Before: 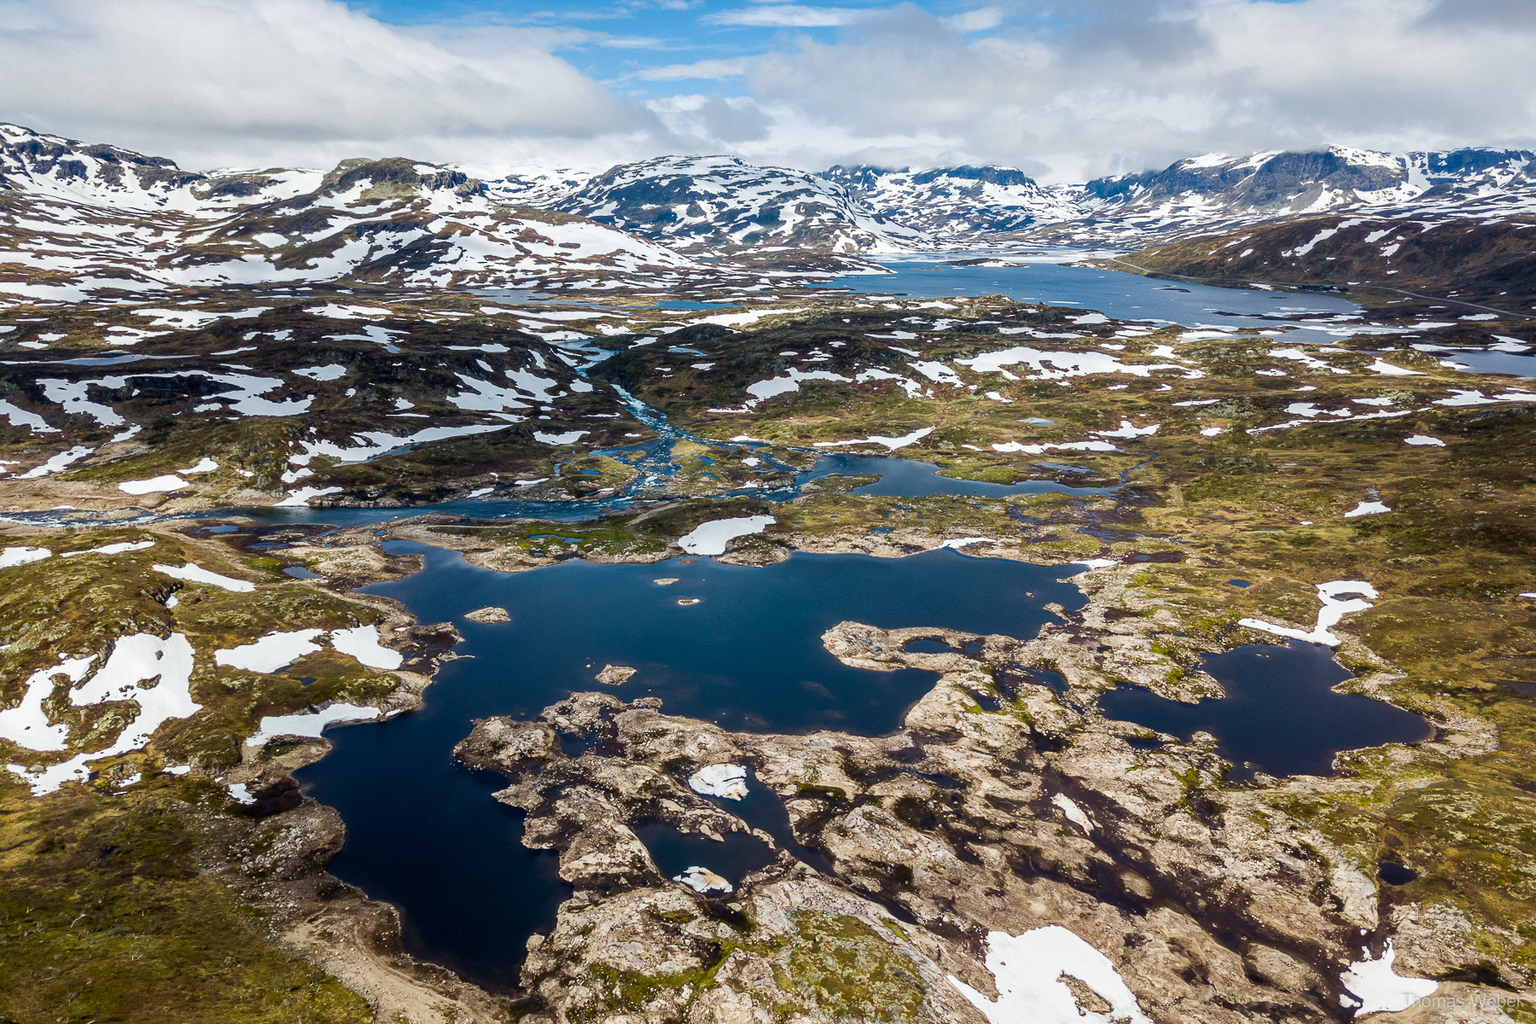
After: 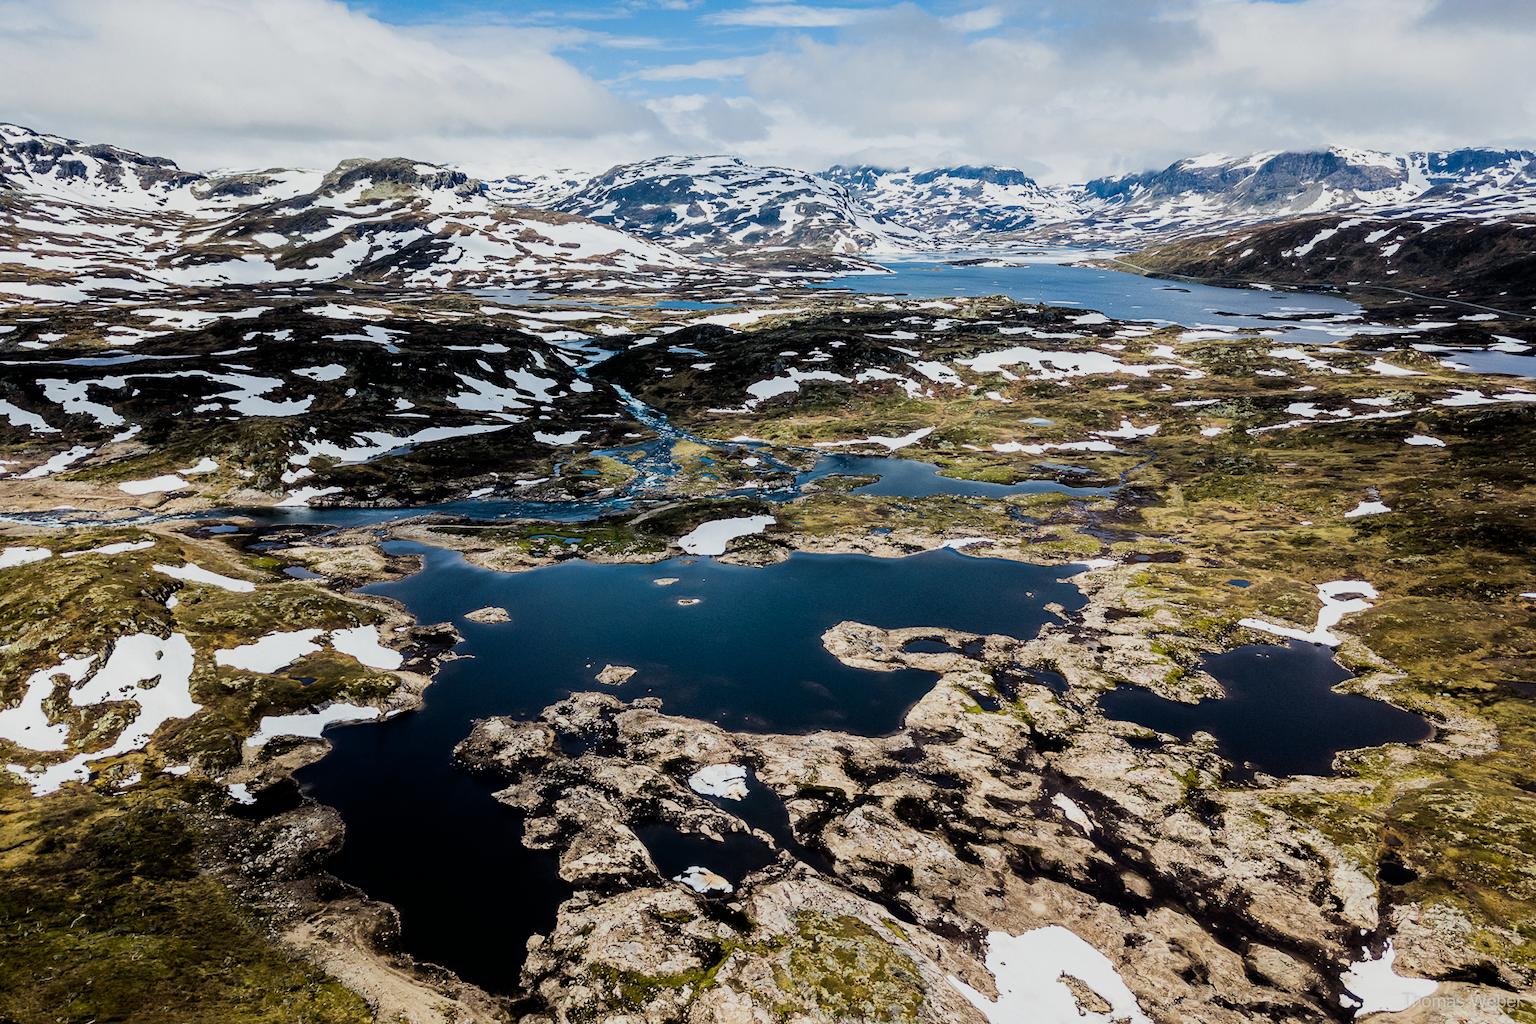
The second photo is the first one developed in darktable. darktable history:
filmic rgb: black relative exposure -5.01 EV, white relative exposure 3.98 EV, threshold 5.99 EV, hardness 2.89, contrast 1.3, enable highlight reconstruction true
